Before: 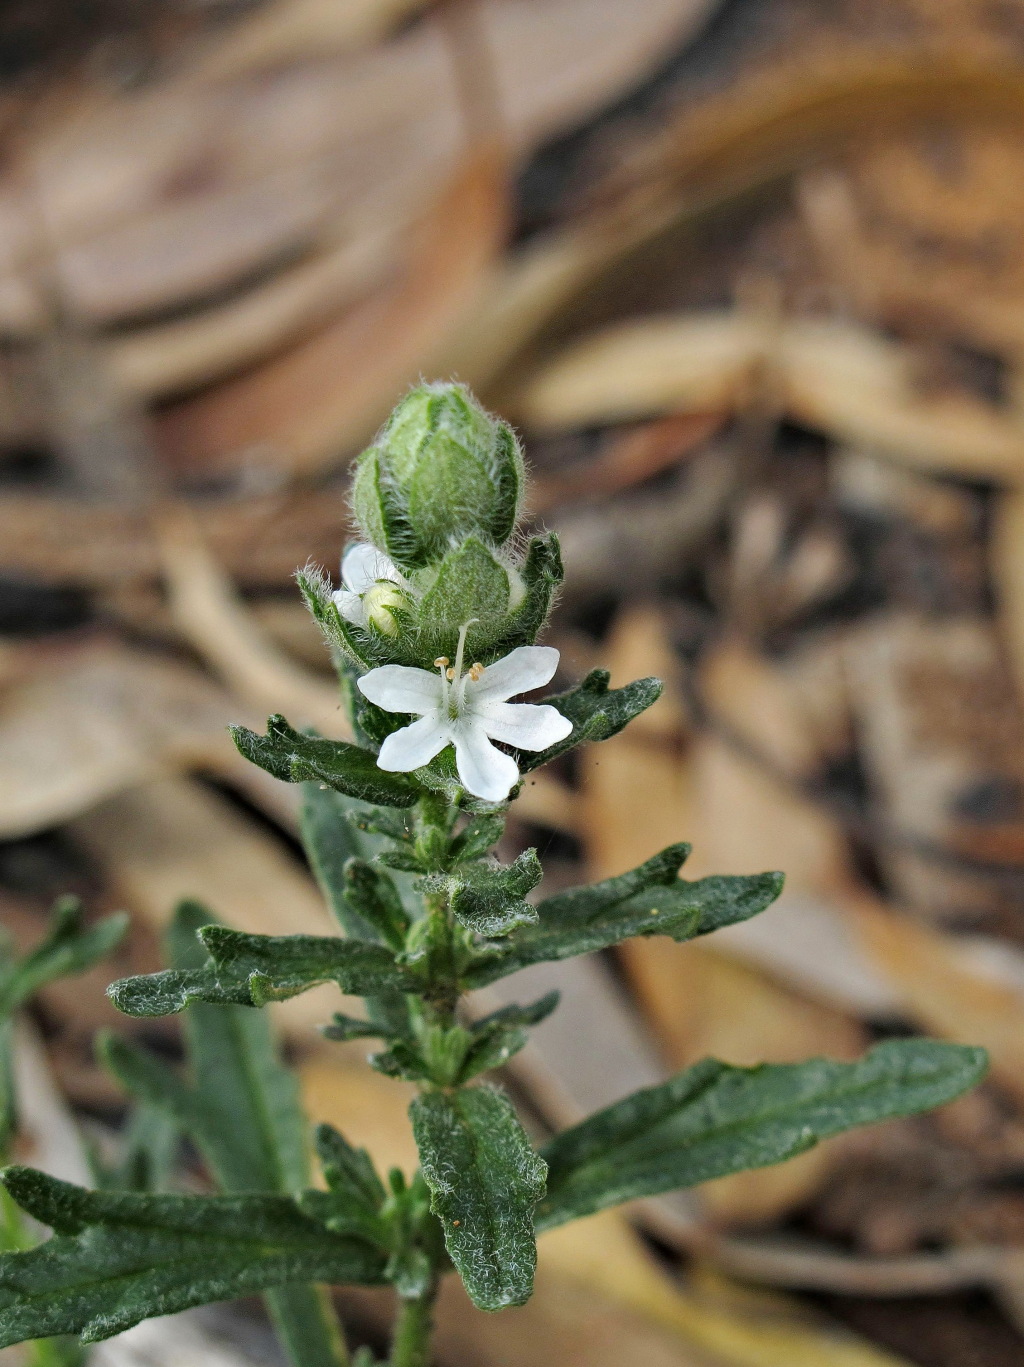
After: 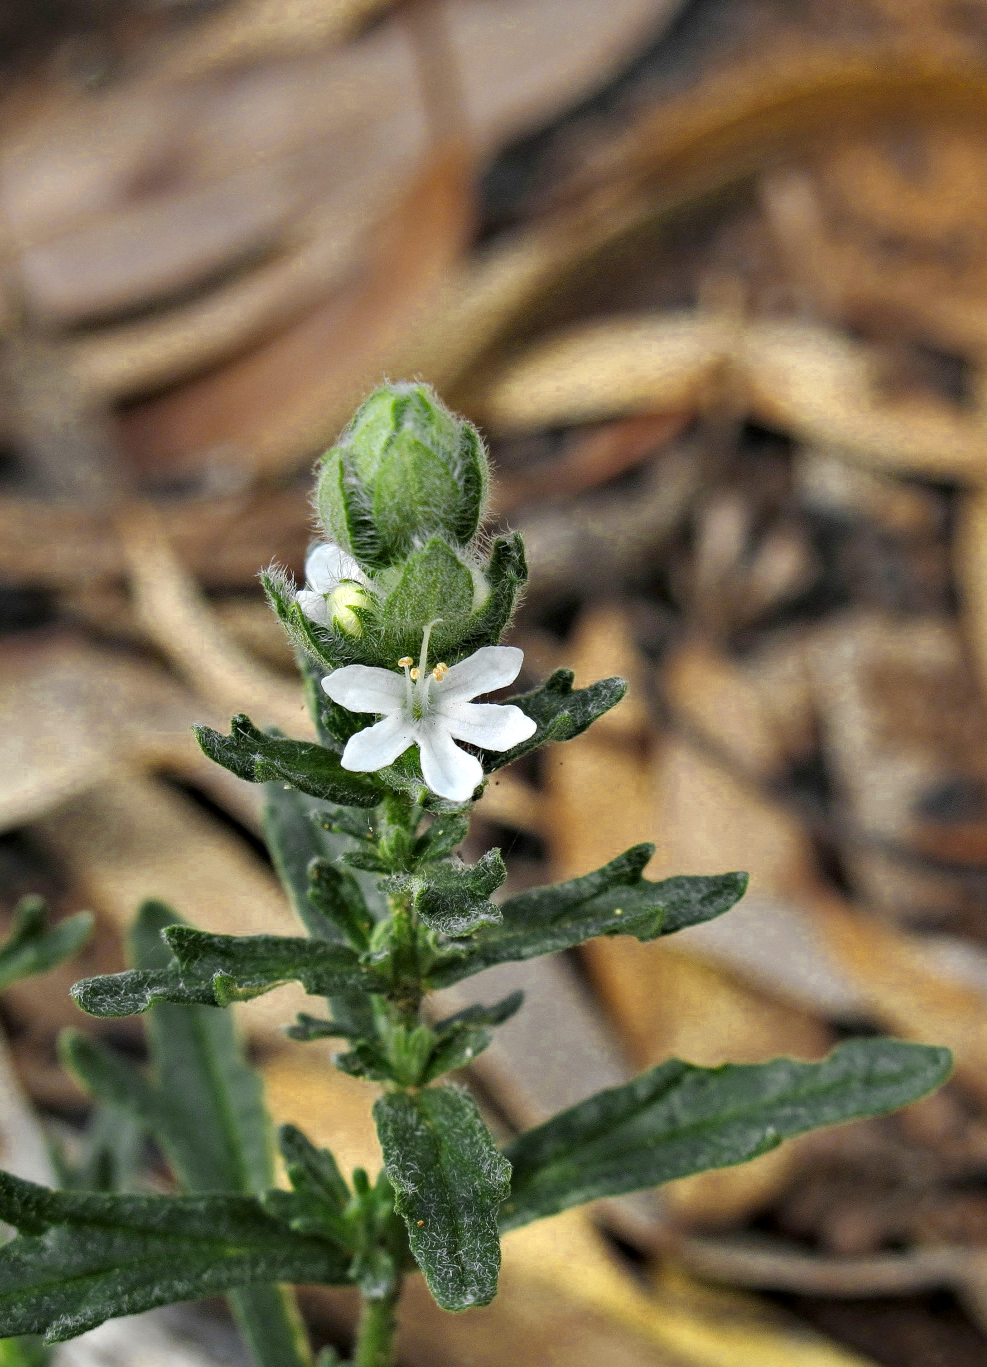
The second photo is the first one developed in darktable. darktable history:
local contrast: highlights 104%, shadows 100%, detail 119%, midtone range 0.2
crop and rotate: left 3.542%
color zones: curves: ch0 [(0, 0.485) (0.178, 0.476) (0.261, 0.623) (0.411, 0.403) (0.708, 0.603) (0.934, 0.412)]; ch1 [(0.003, 0.485) (0.149, 0.496) (0.229, 0.584) (0.326, 0.551) (0.484, 0.262) (0.757, 0.643)], mix 24.29%
tone equalizer: on, module defaults
